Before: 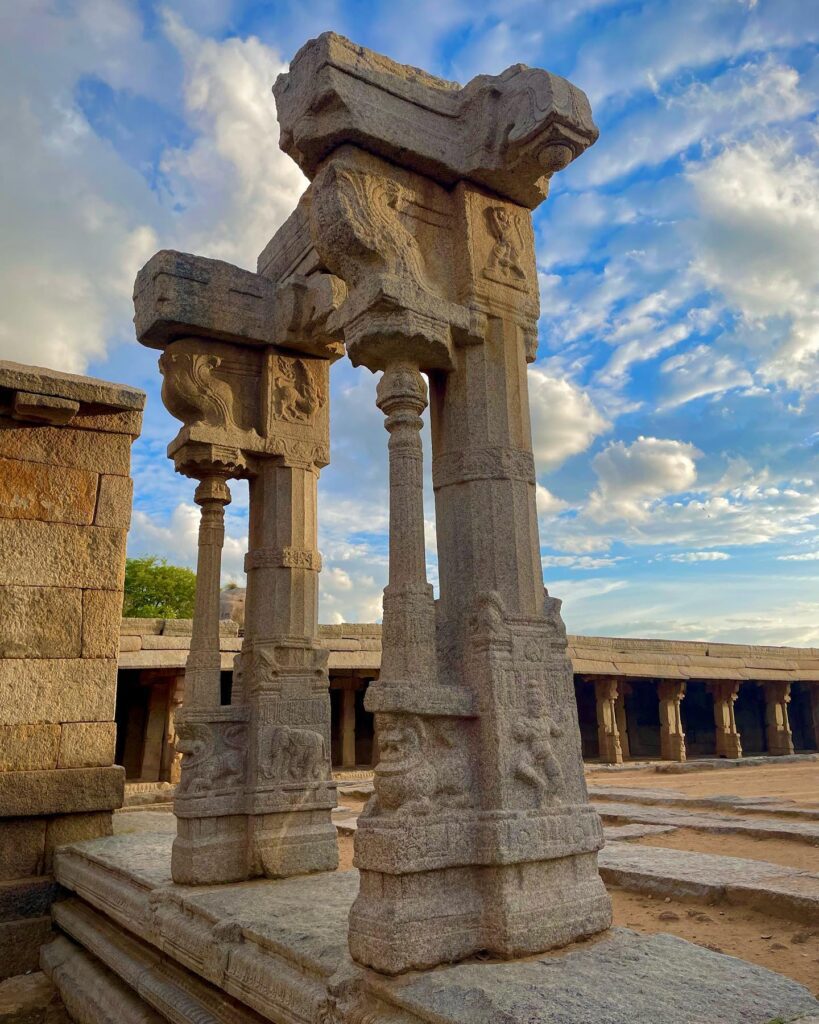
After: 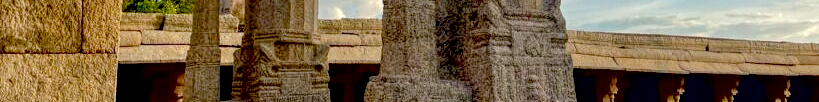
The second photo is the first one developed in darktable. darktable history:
crop and rotate: top 59.084%, bottom 30.916%
exposure: black level correction 0.046, exposure -0.228 EV, compensate highlight preservation false
local contrast: highlights 100%, shadows 100%, detail 200%, midtone range 0.2
contrast brightness saturation: brightness 0.15
